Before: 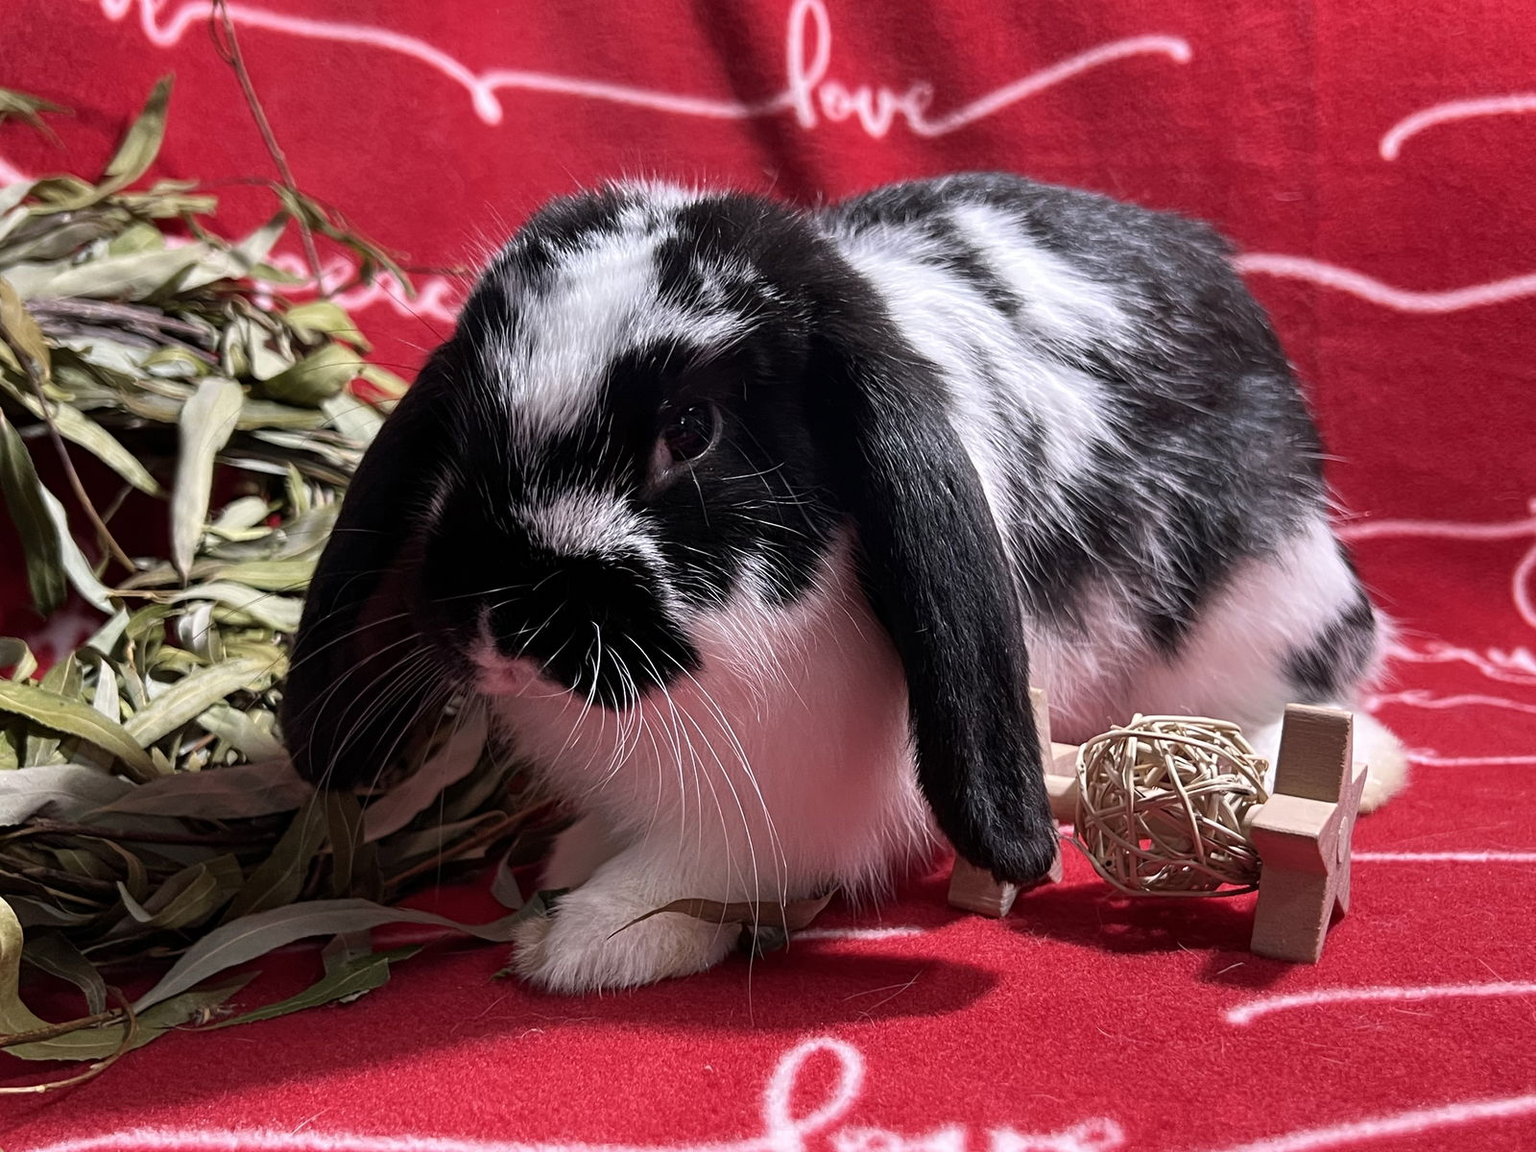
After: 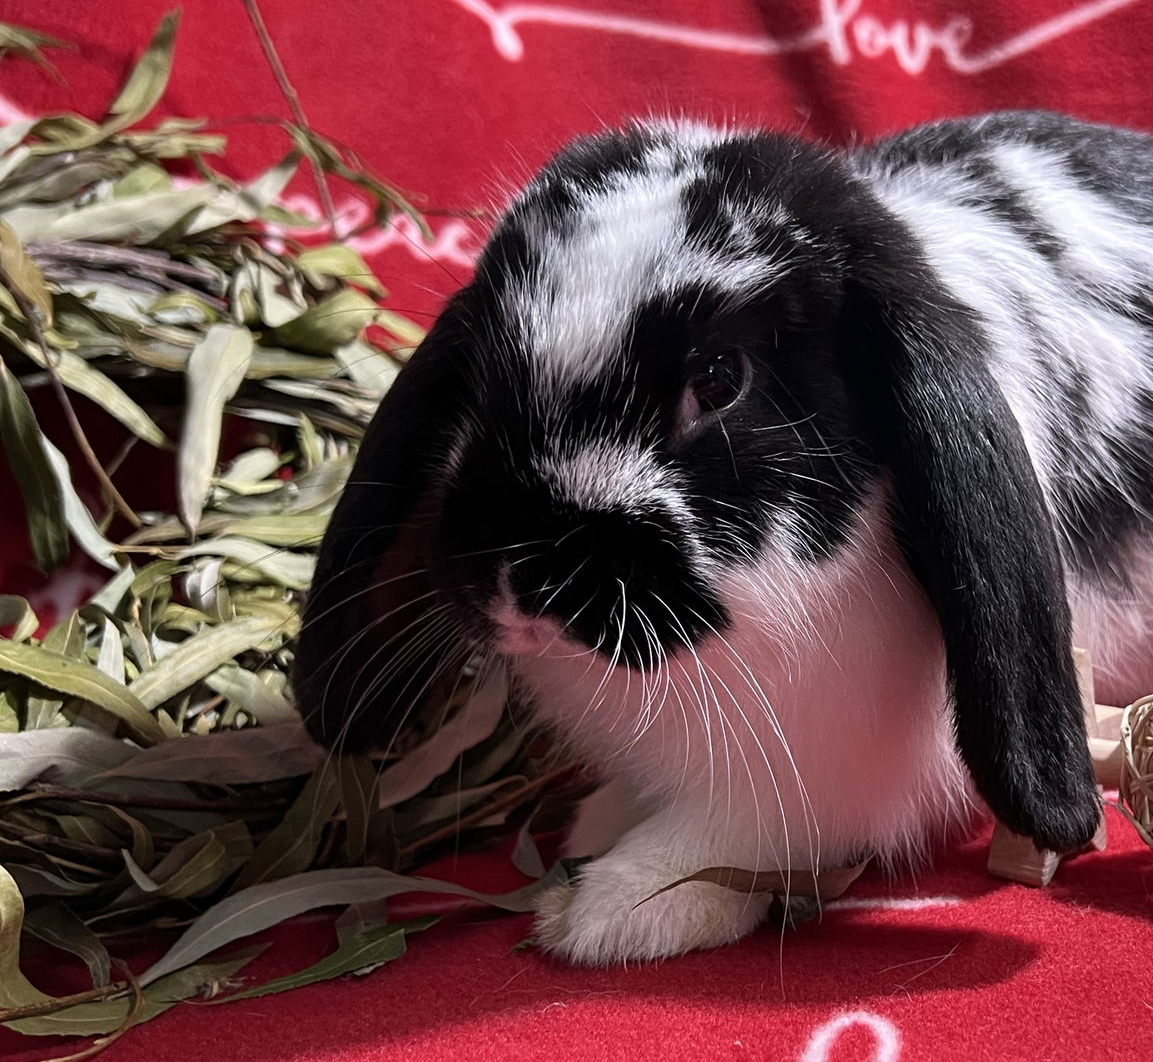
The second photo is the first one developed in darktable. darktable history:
crop: top 5.794%, right 27.884%, bottom 5.625%
